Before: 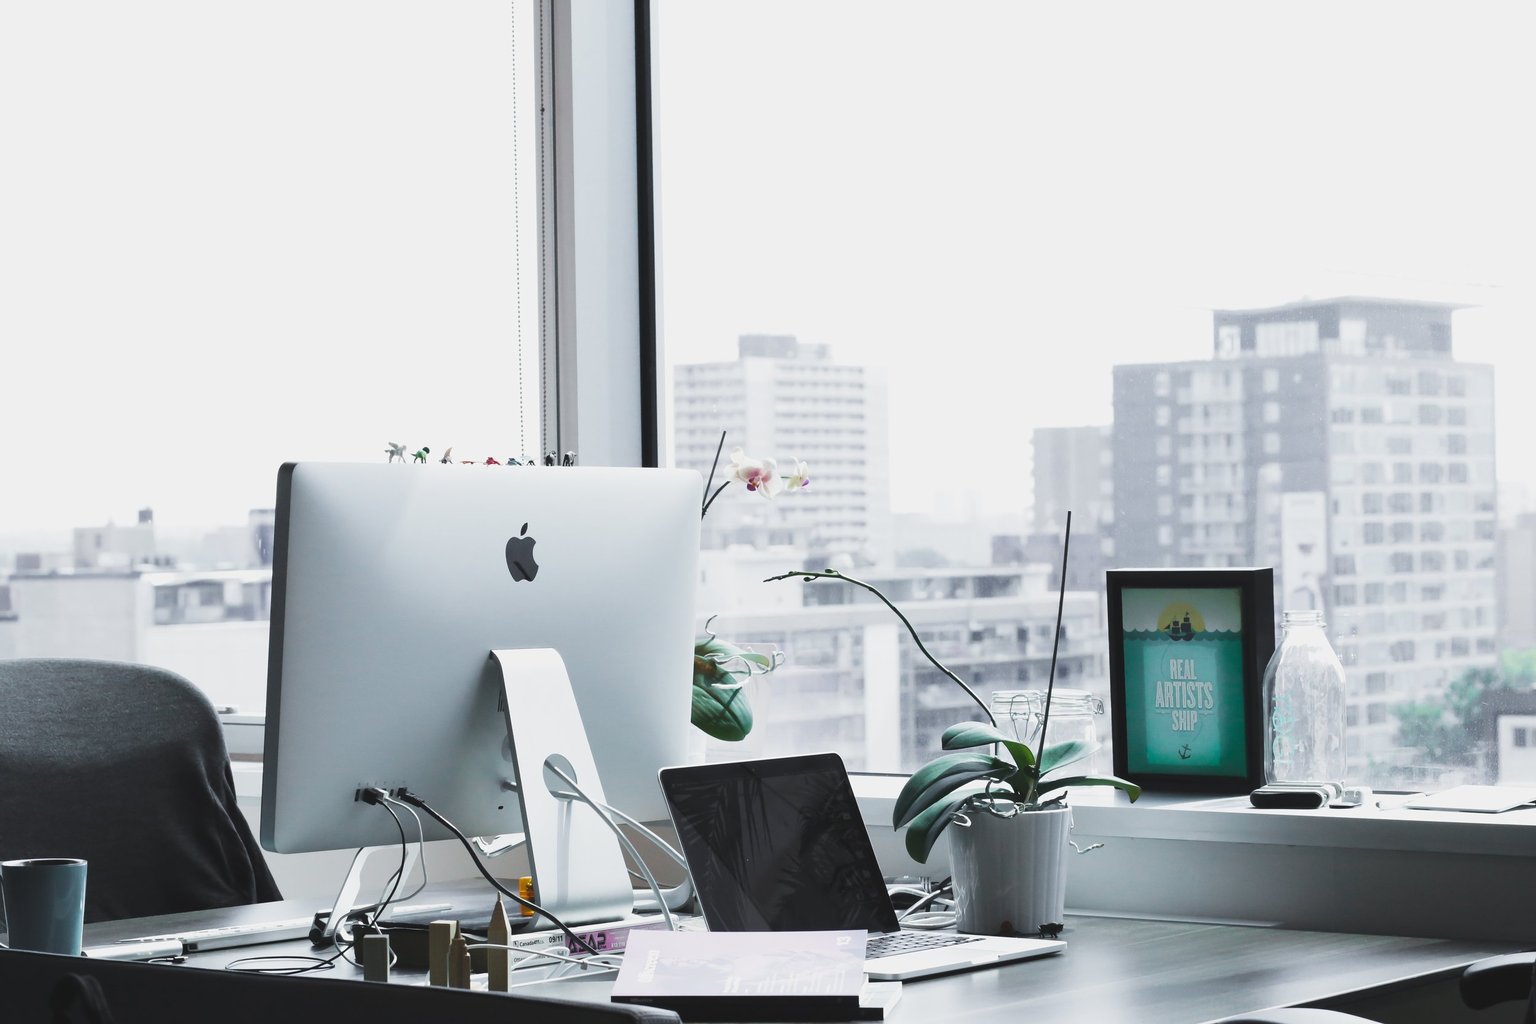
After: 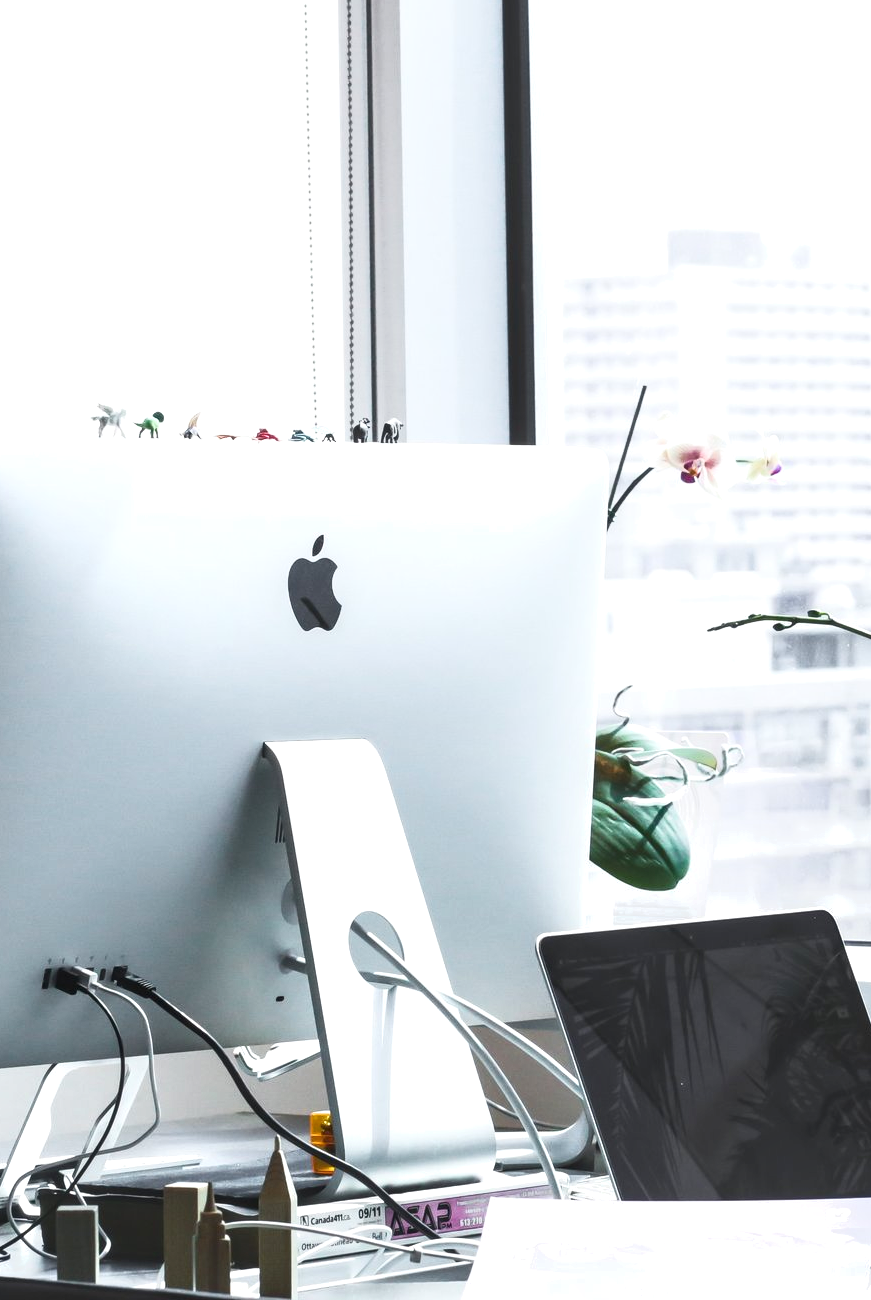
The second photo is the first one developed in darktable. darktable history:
shadows and highlights: shadows -0.02, highlights 40.93
contrast brightness saturation: brightness -0.09
crop and rotate: left 21.437%, top 19.006%, right 43.718%, bottom 2.973%
exposure: black level correction 0, exposure 0.5 EV, compensate highlight preservation false
local contrast: on, module defaults
